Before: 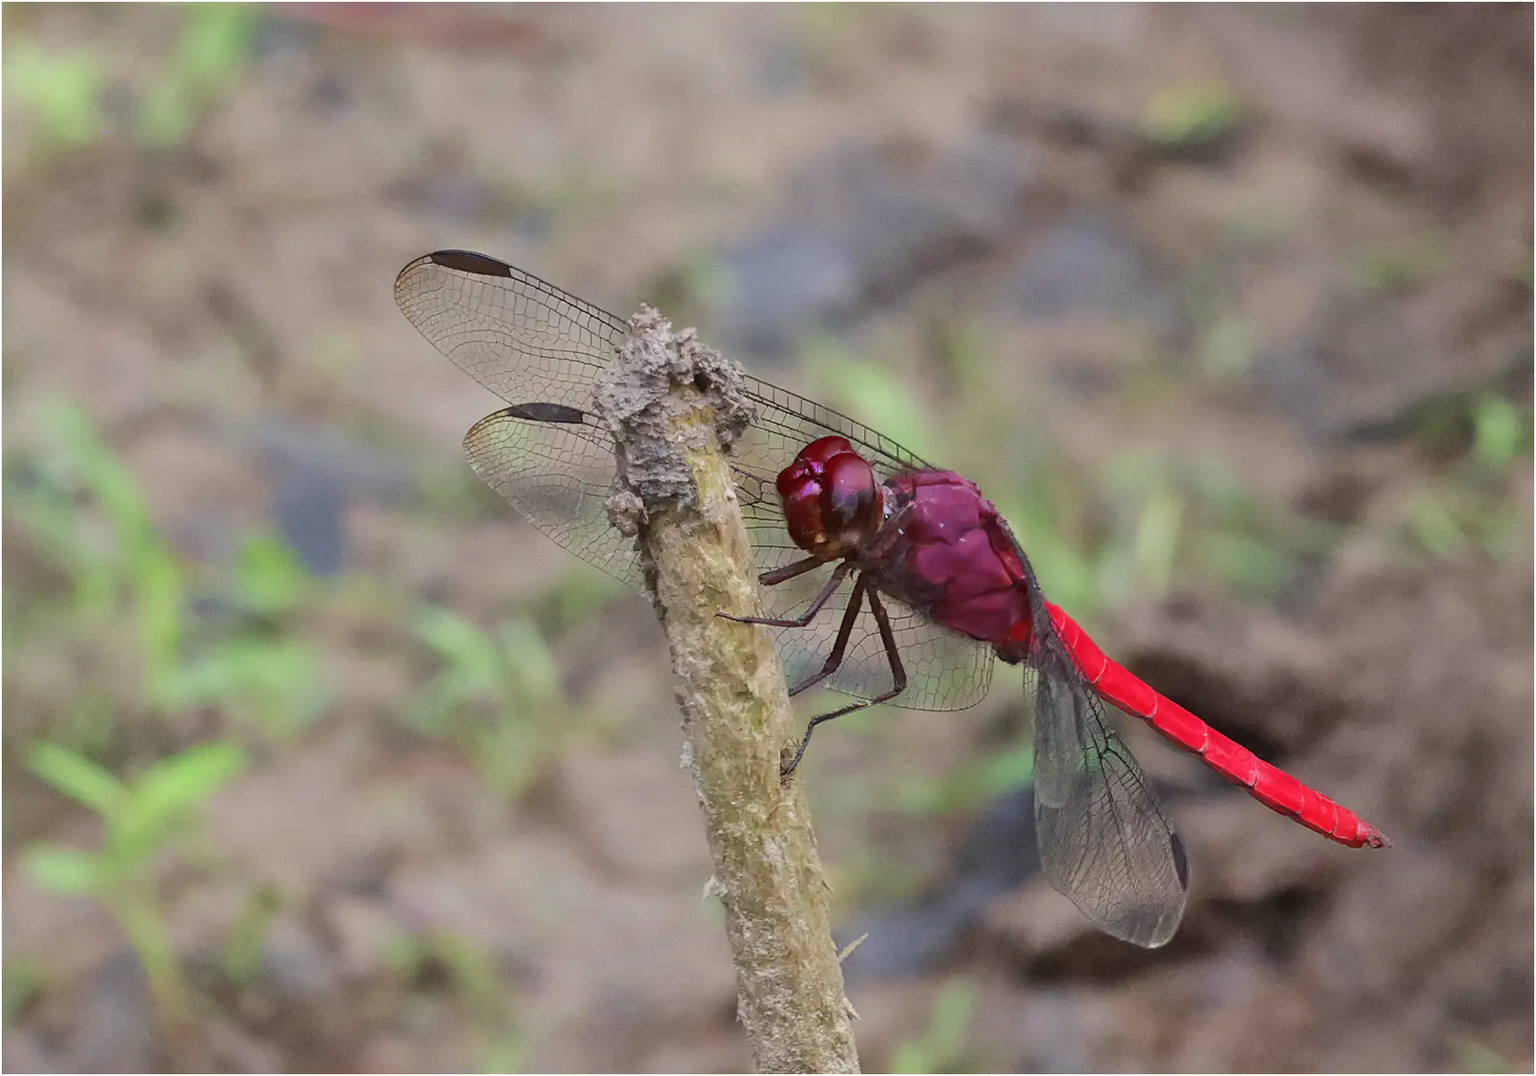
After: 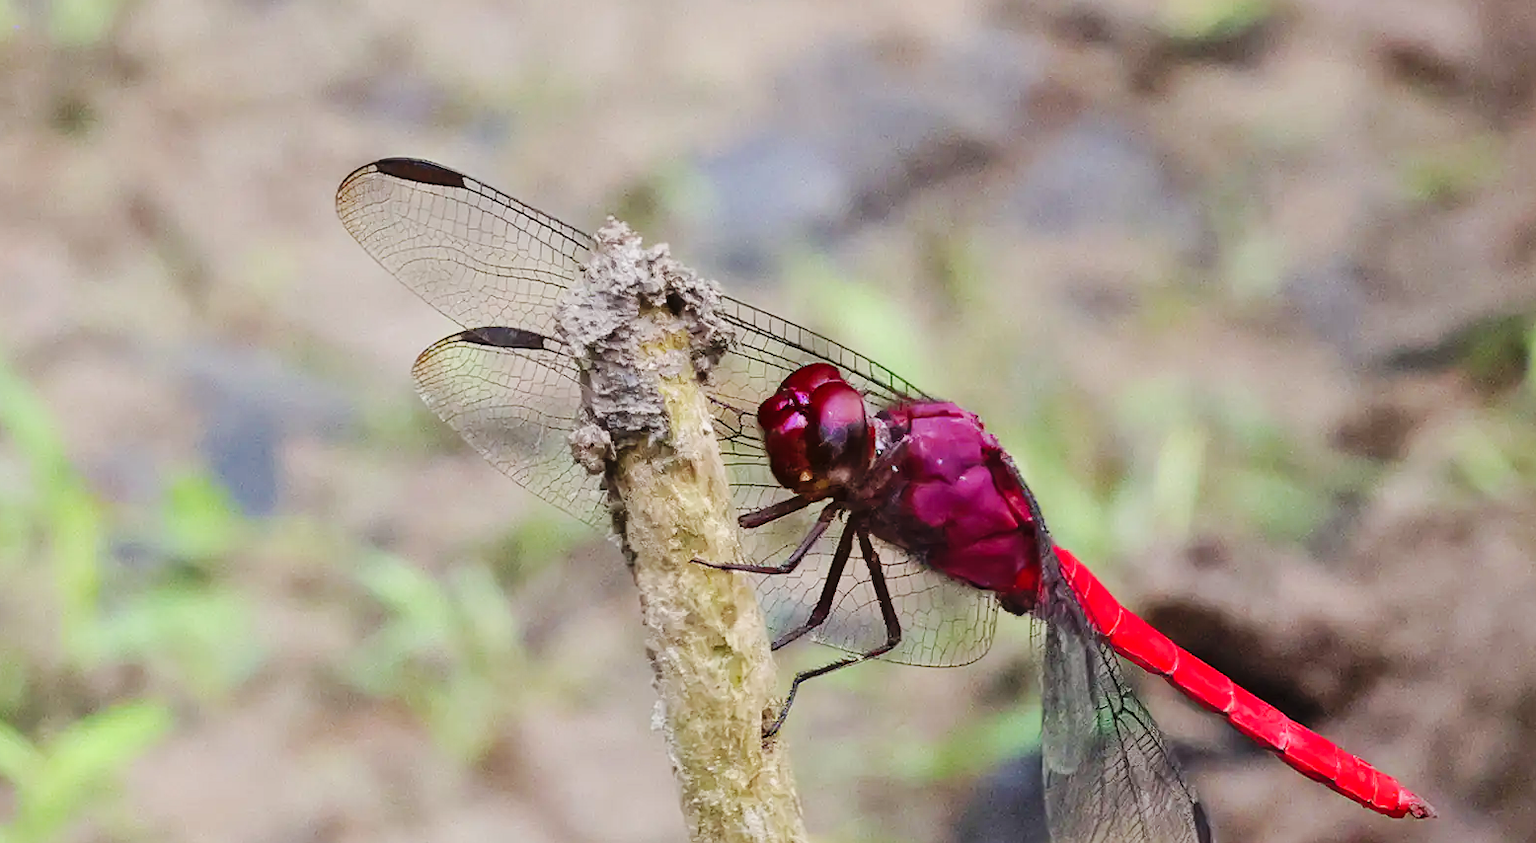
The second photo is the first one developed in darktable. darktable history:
base curve: curves: ch0 [(0, 0) (0.036, 0.025) (0.121, 0.166) (0.206, 0.329) (0.605, 0.79) (1, 1)], exposure shift 0.583, preserve colors none
crop: left 5.911%, top 10.006%, right 3.493%, bottom 19.047%
